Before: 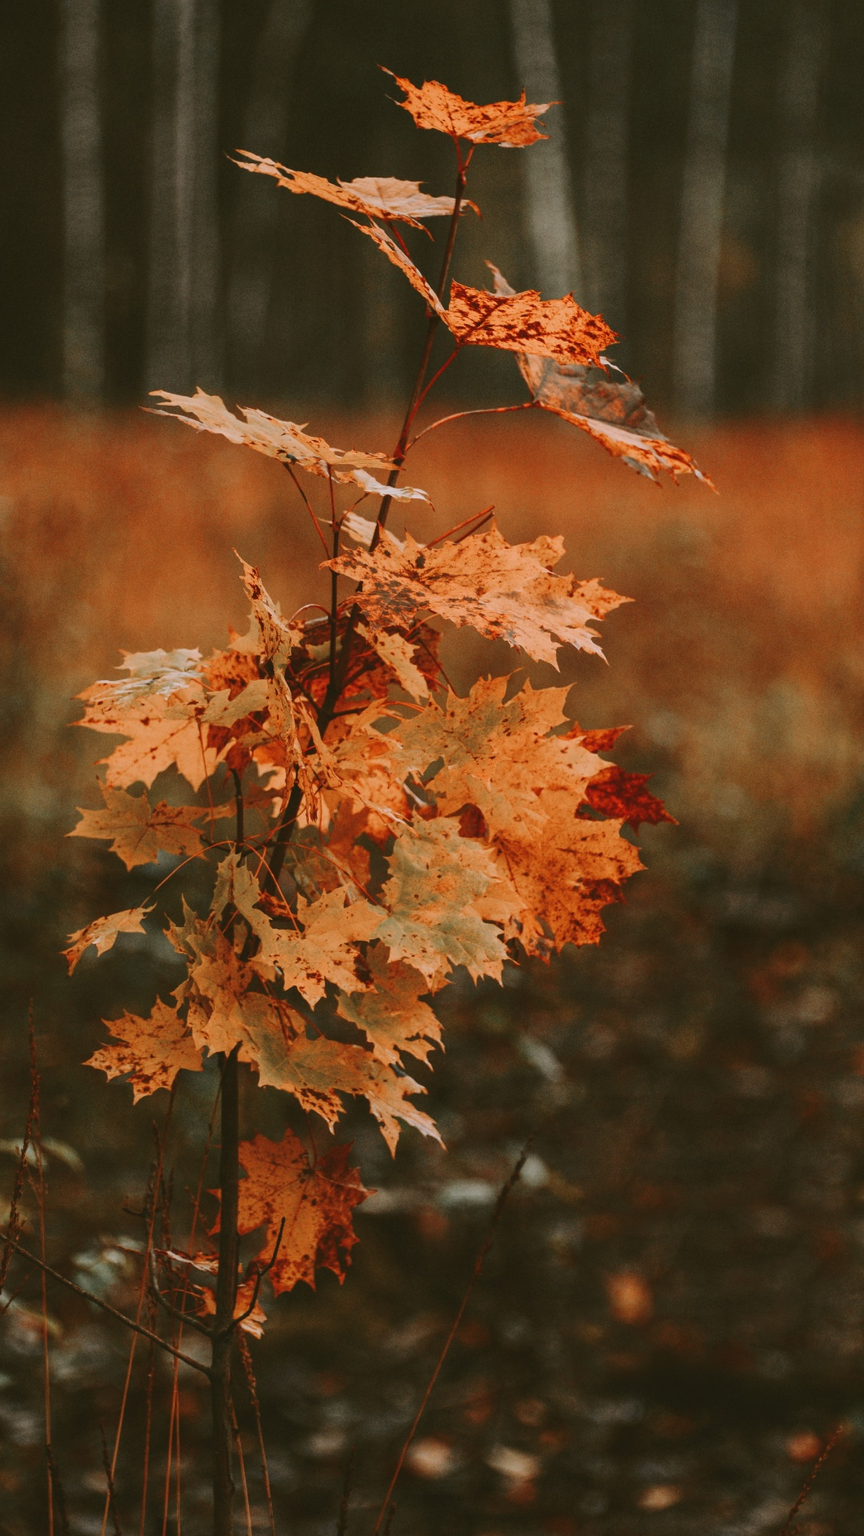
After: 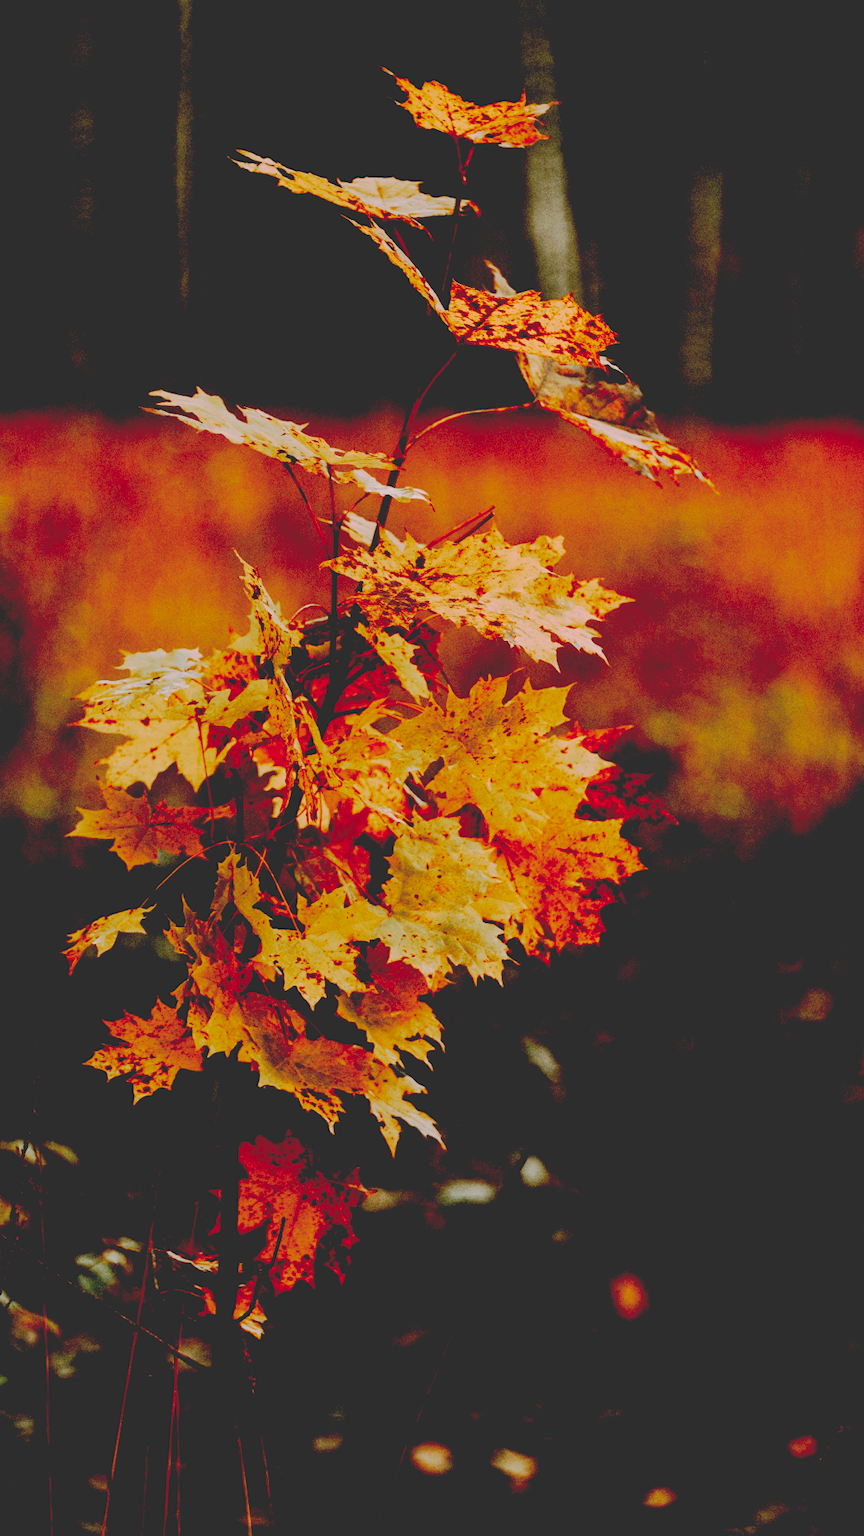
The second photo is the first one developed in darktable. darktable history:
base curve: curves: ch0 [(0.065, 0.026) (0.236, 0.358) (0.53, 0.546) (0.777, 0.841) (0.924, 0.992)], preserve colors none
